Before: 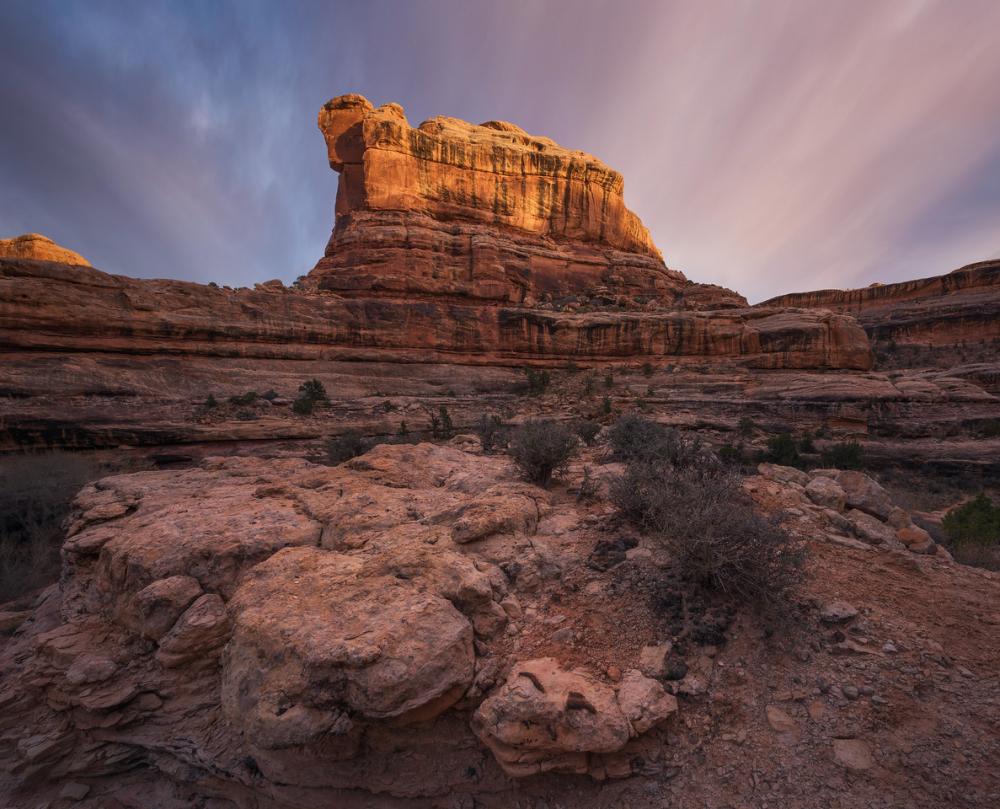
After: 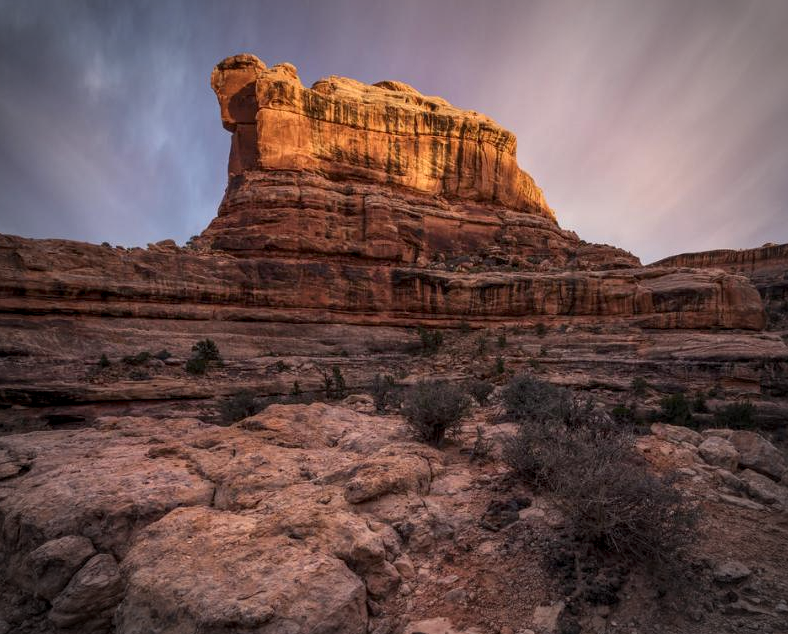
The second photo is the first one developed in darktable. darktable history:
crop and rotate: left 10.724%, top 5.031%, right 10.435%, bottom 16.539%
local contrast: detail 130%
vignetting: automatic ratio true
